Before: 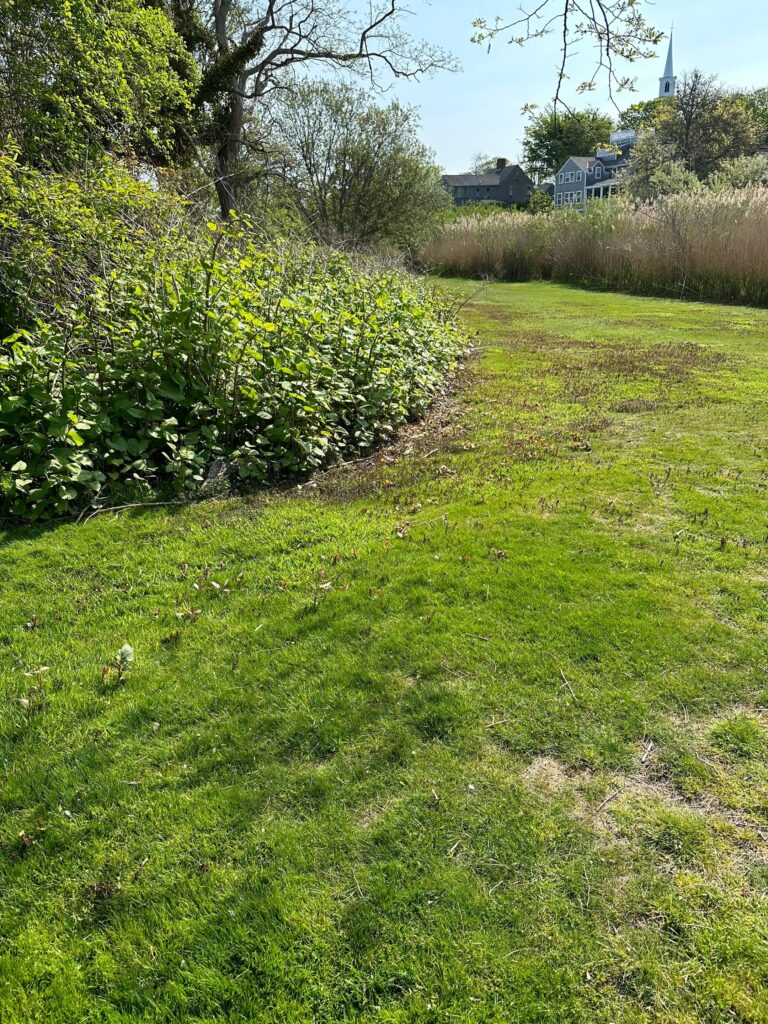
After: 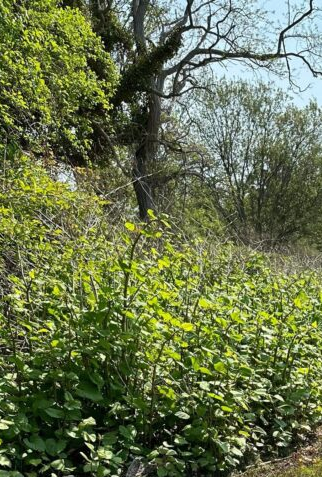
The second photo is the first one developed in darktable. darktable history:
shadows and highlights: low approximation 0.01, soften with gaussian
crop and rotate: left 10.8%, top 0.091%, right 47.215%, bottom 53.27%
